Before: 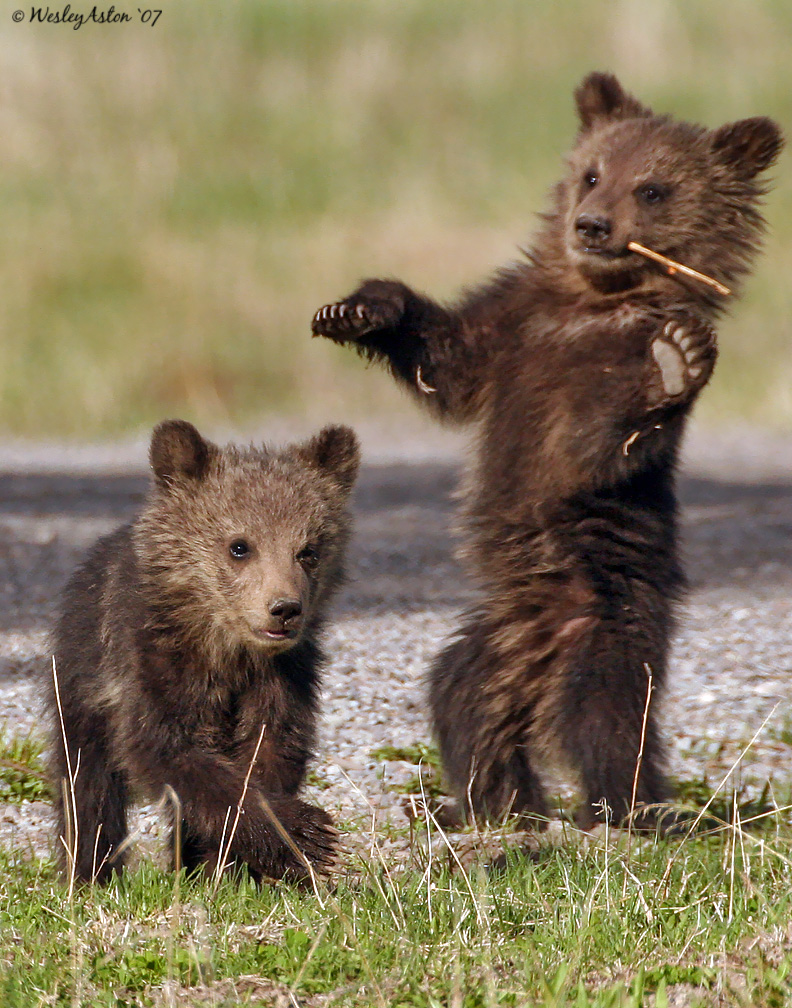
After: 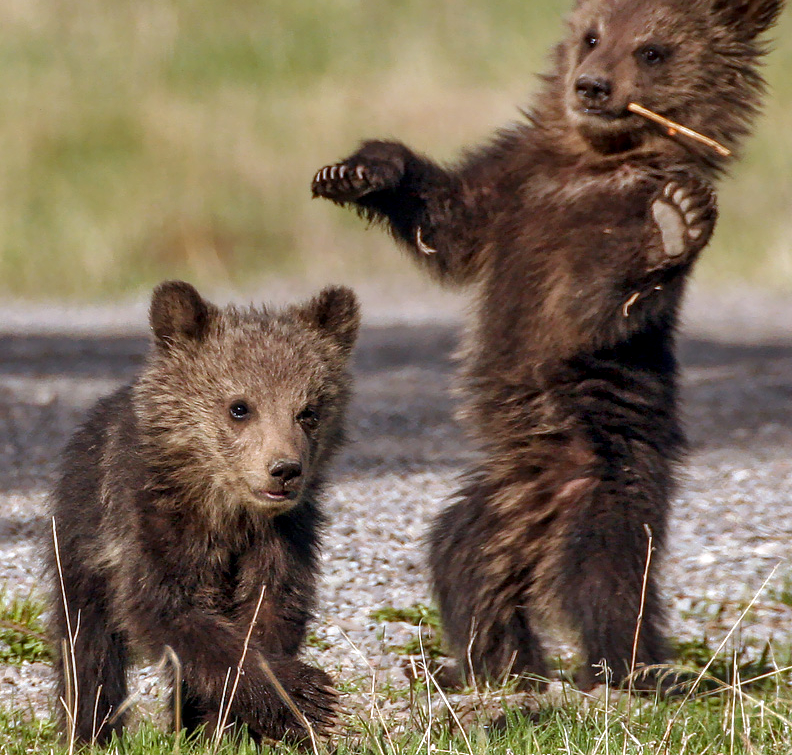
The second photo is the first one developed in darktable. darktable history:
crop: top 13.842%, bottom 11.217%
local contrast: on, module defaults
